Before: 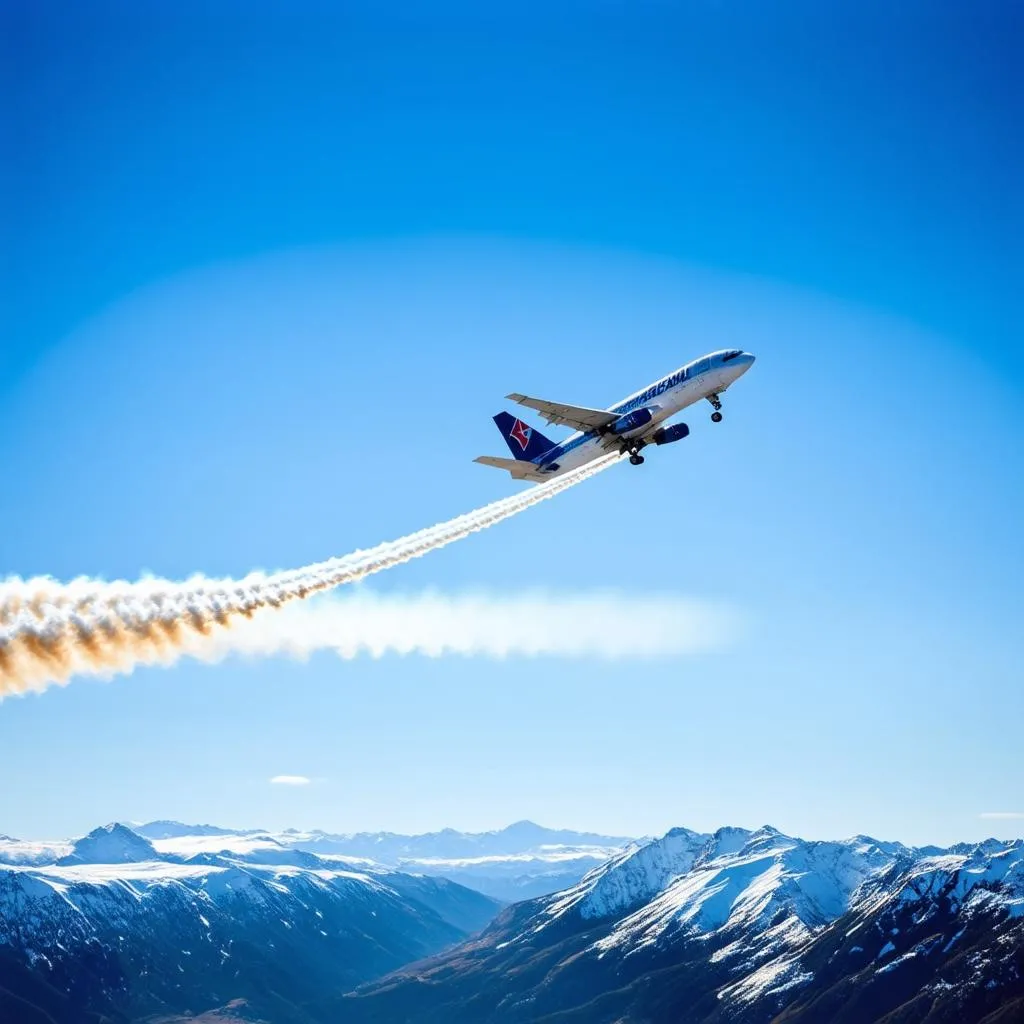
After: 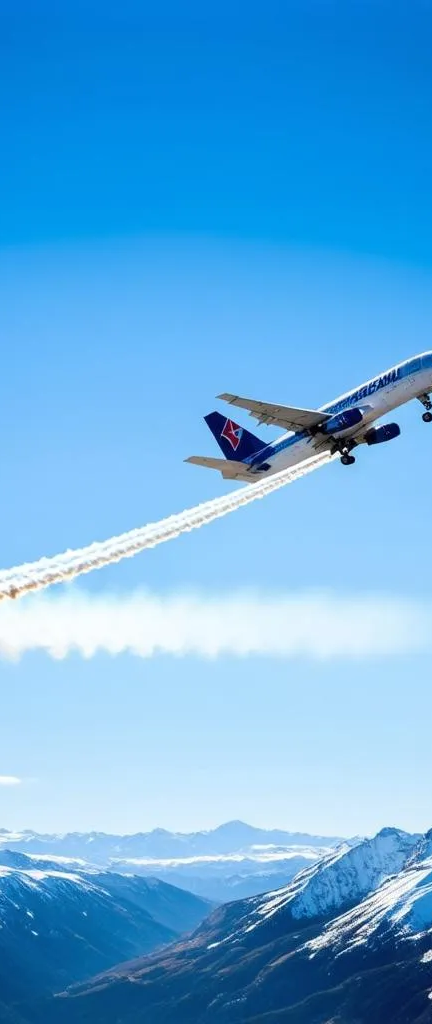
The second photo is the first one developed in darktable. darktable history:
crop: left 28.257%, right 29.51%
